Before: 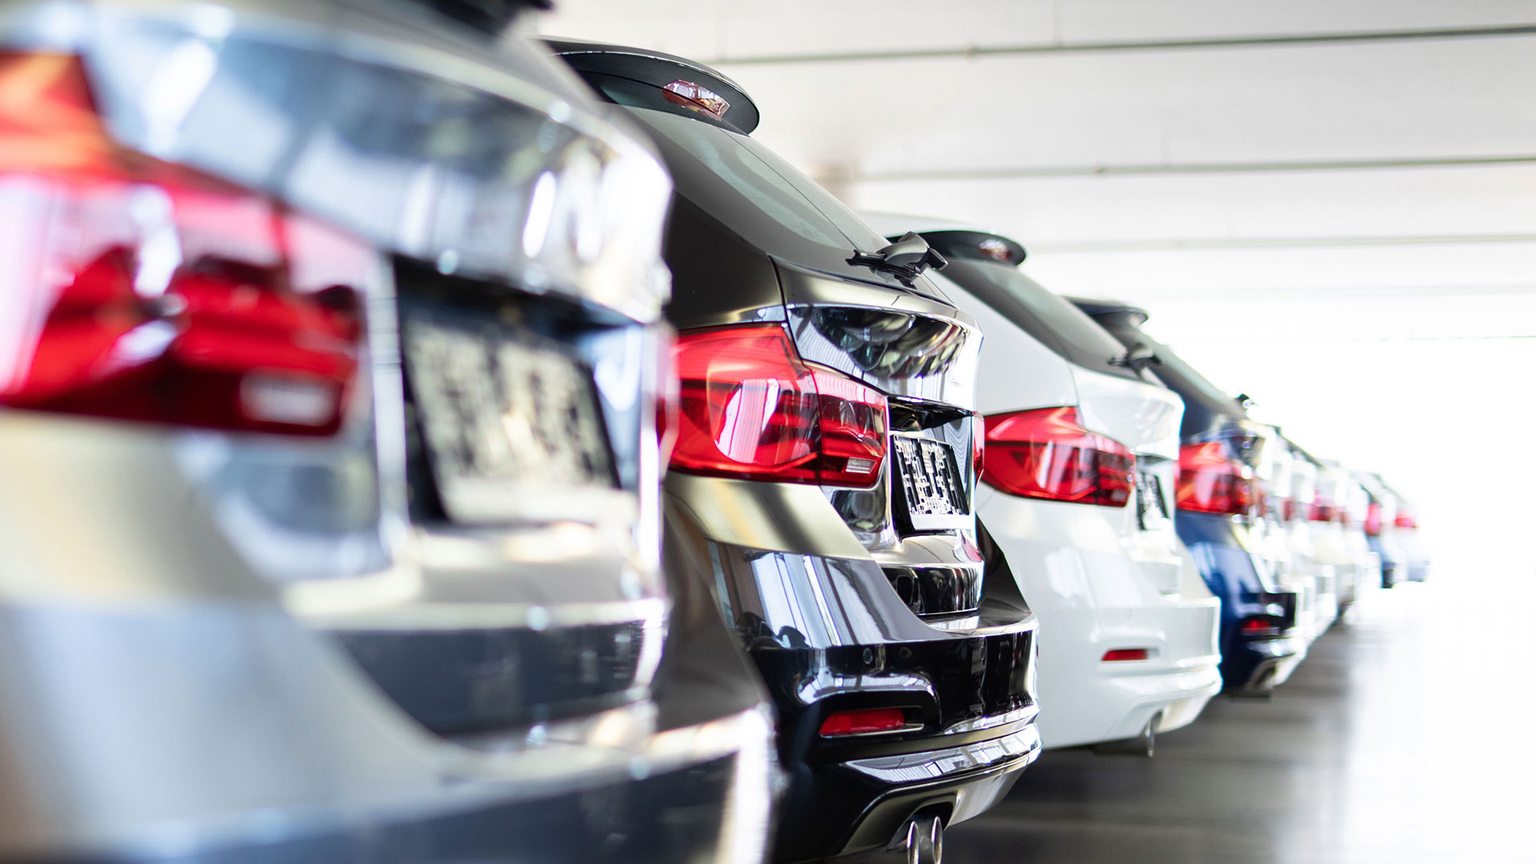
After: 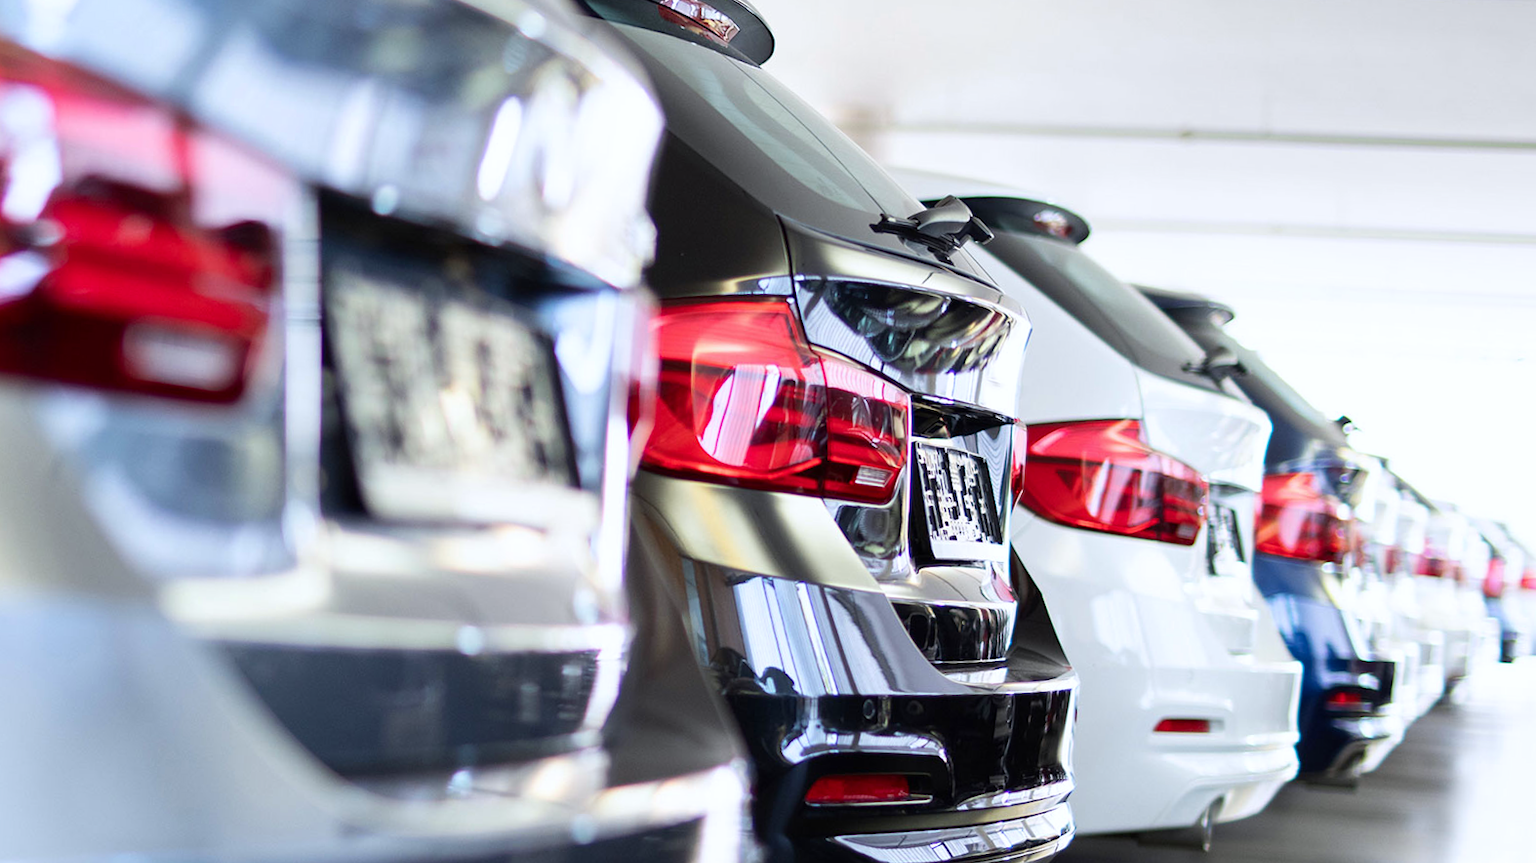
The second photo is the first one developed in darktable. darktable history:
crop and rotate: angle -3.27°, left 5.211%, top 5.211%, right 4.607%, bottom 4.607%
contrast brightness saturation: contrast 0.08, saturation 0.02
white balance: red 0.983, blue 1.036
